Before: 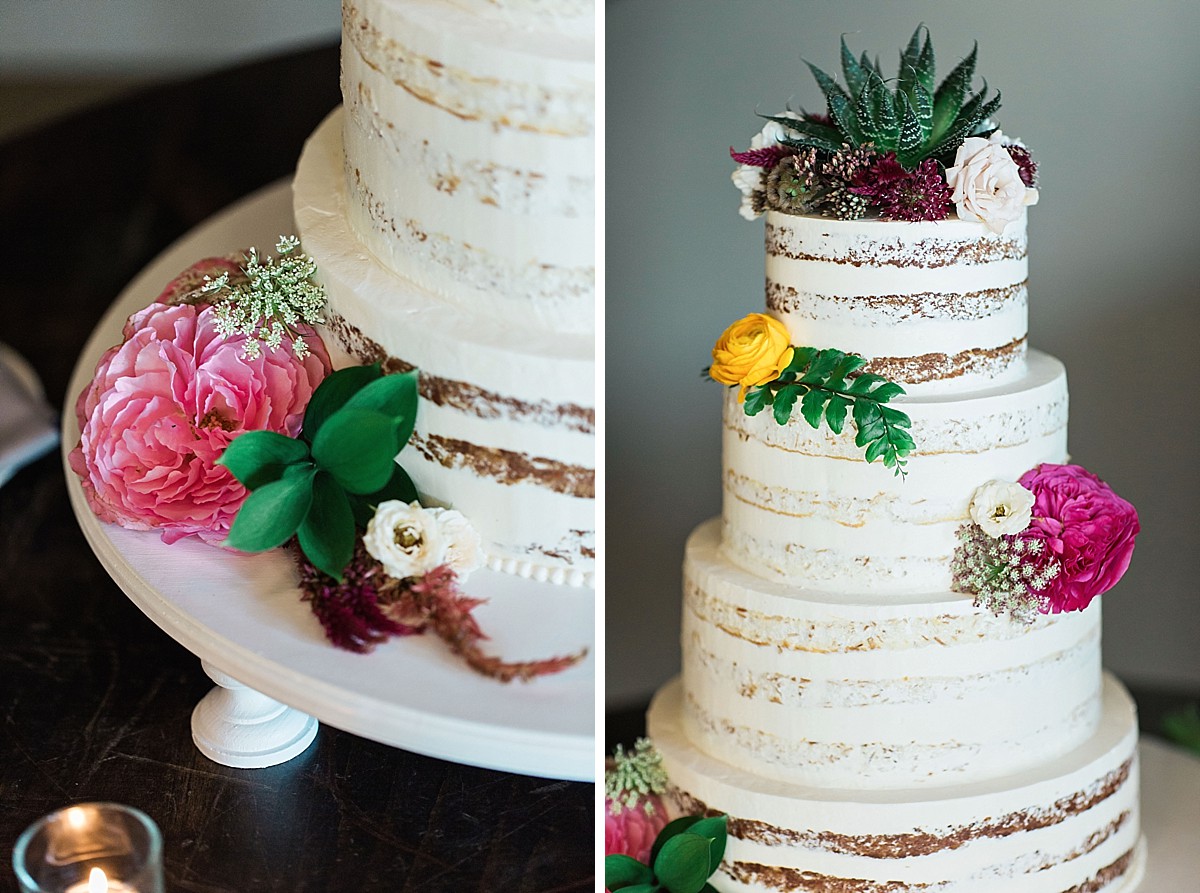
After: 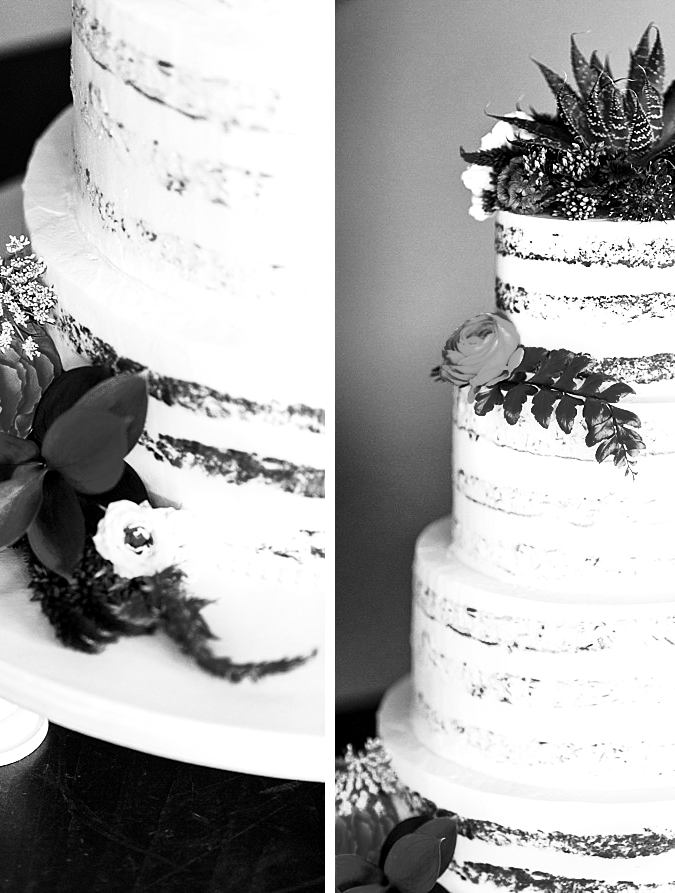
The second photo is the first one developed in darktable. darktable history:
monochrome: a -11.7, b 1.62, size 0.5, highlights 0.38
color balance rgb: linear chroma grading › global chroma 16.62%, perceptual saturation grading › highlights -8.63%, perceptual saturation grading › mid-tones 18.66%, perceptual saturation grading › shadows 28.49%, perceptual brilliance grading › highlights 14.22%, perceptual brilliance grading › shadows -18.96%, global vibrance 27.71%
local contrast: mode bilateral grid, contrast 25, coarseness 47, detail 151%, midtone range 0.2
base curve: curves: ch0 [(0, 0) (0.028, 0.03) (0.121, 0.232) (0.46, 0.748) (0.859, 0.968) (1, 1)], preserve colors none
crop and rotate: left 22.516%, right 21.234%
